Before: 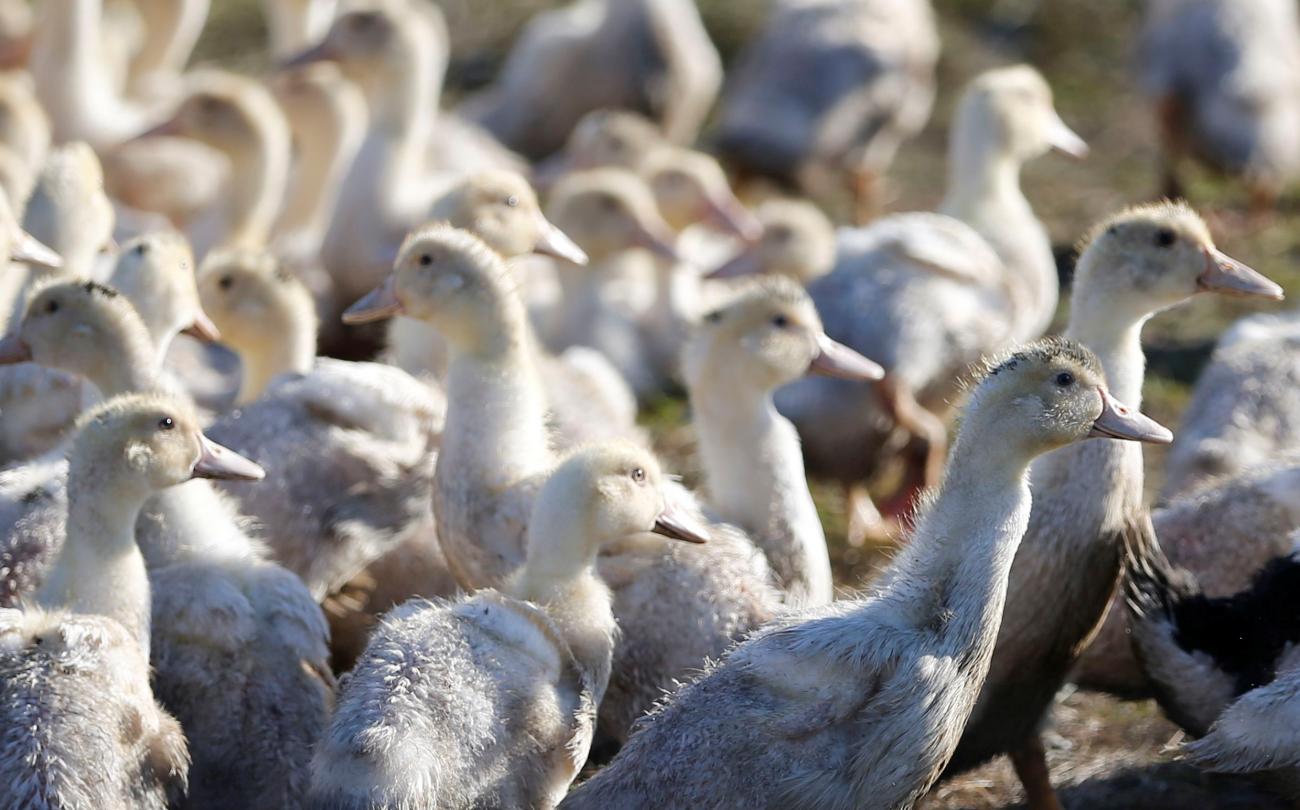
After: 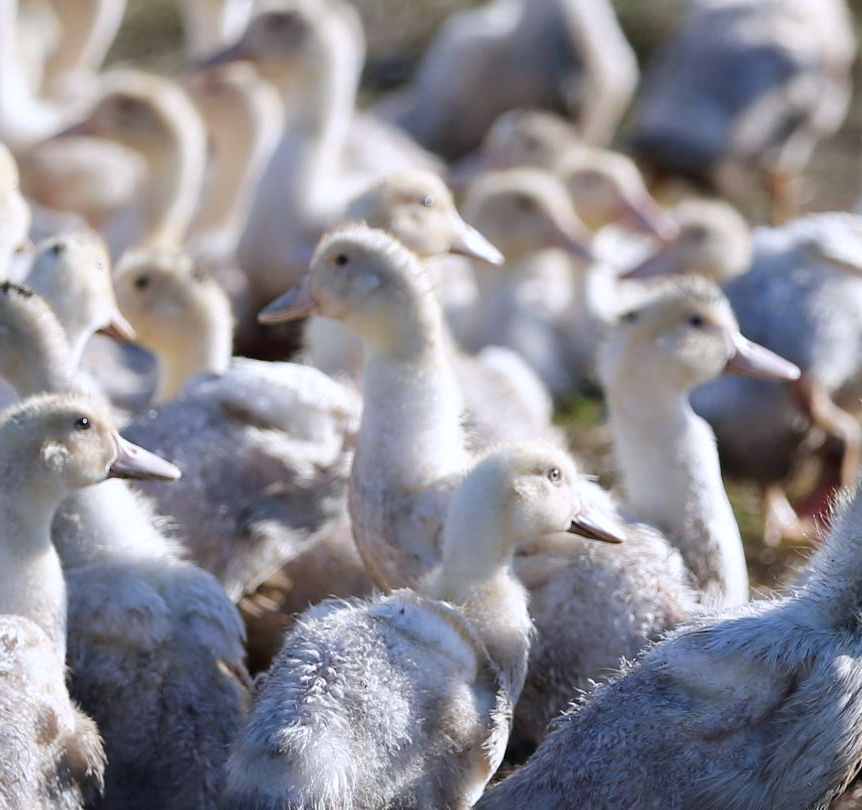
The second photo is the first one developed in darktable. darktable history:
color calibration: illuminant as shot in camera, x 0.358, y 0.373, temperature 4628.91 K
crop and rotate: left 6.536%, right 27.094%
